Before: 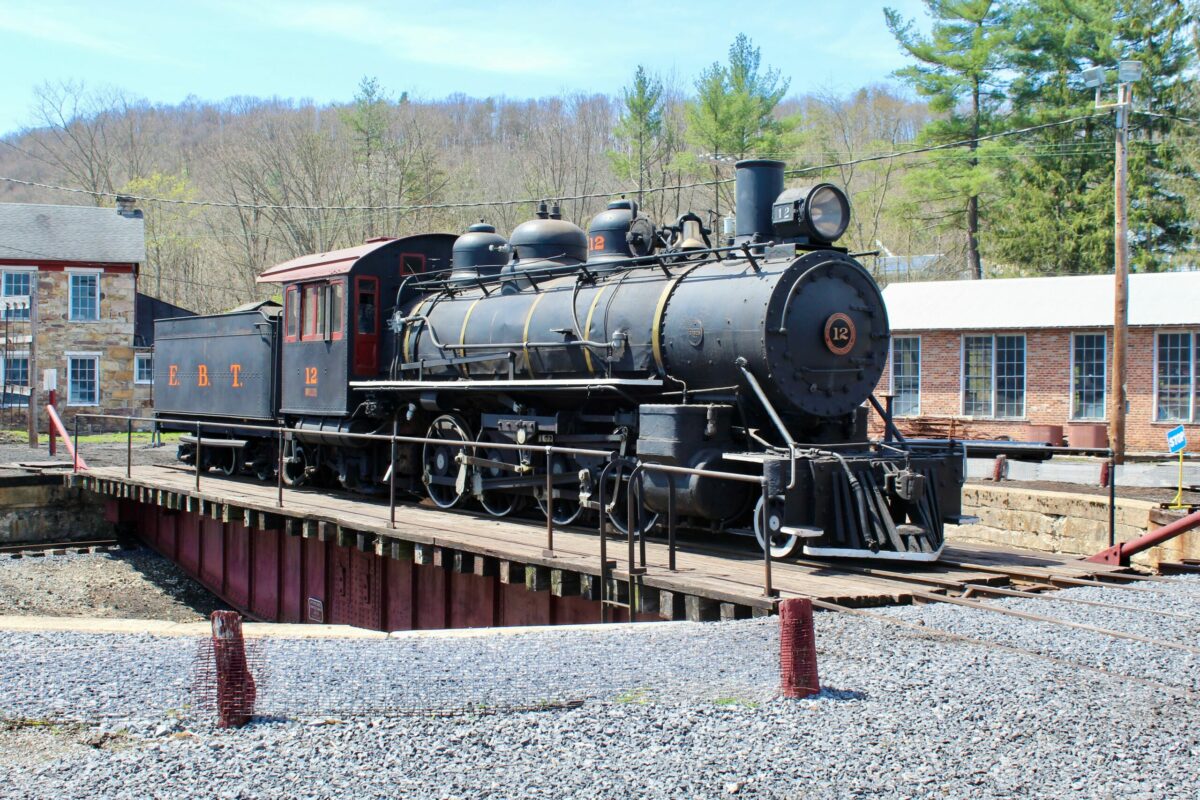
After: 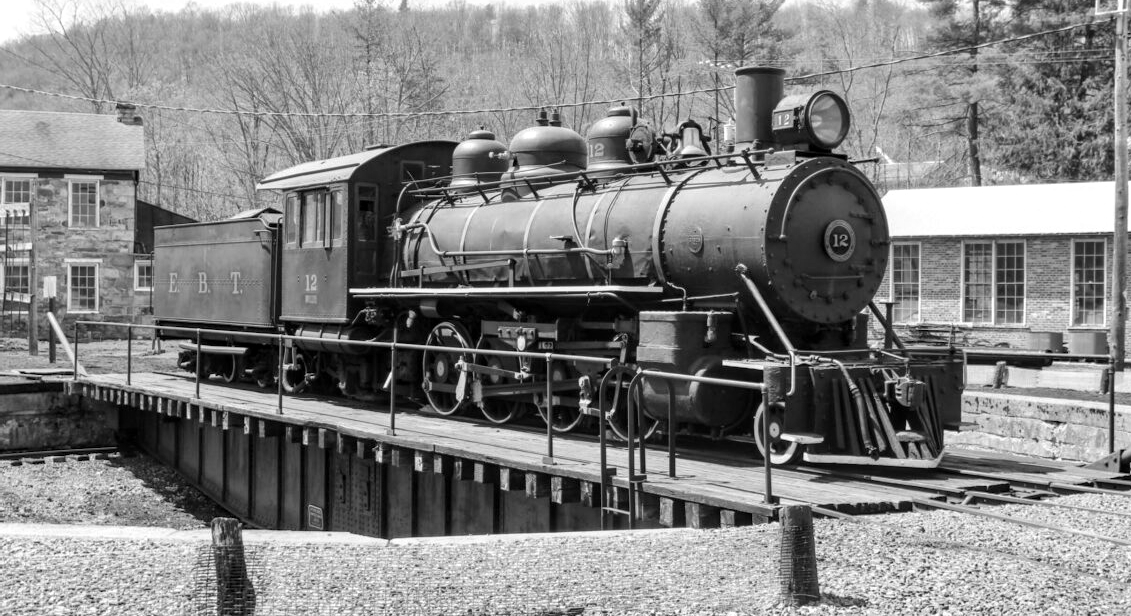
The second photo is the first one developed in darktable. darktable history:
color calibration: output gray [0.21, 0.42, 0.37, 0], gray › normalize channels true, illuminant same as pipeline (D50), adaptation XYZ, x 0.346, y 0.359, gamut compression 0
white balance: red 1.009, blue 0.985
crop and rotate: angle 0.03°, top 11.643%, right 5.651%, bottom 11.189%
exposure: exposure 0.217 EV, compensate highlight preservation false
local contrast: on, module defaults
